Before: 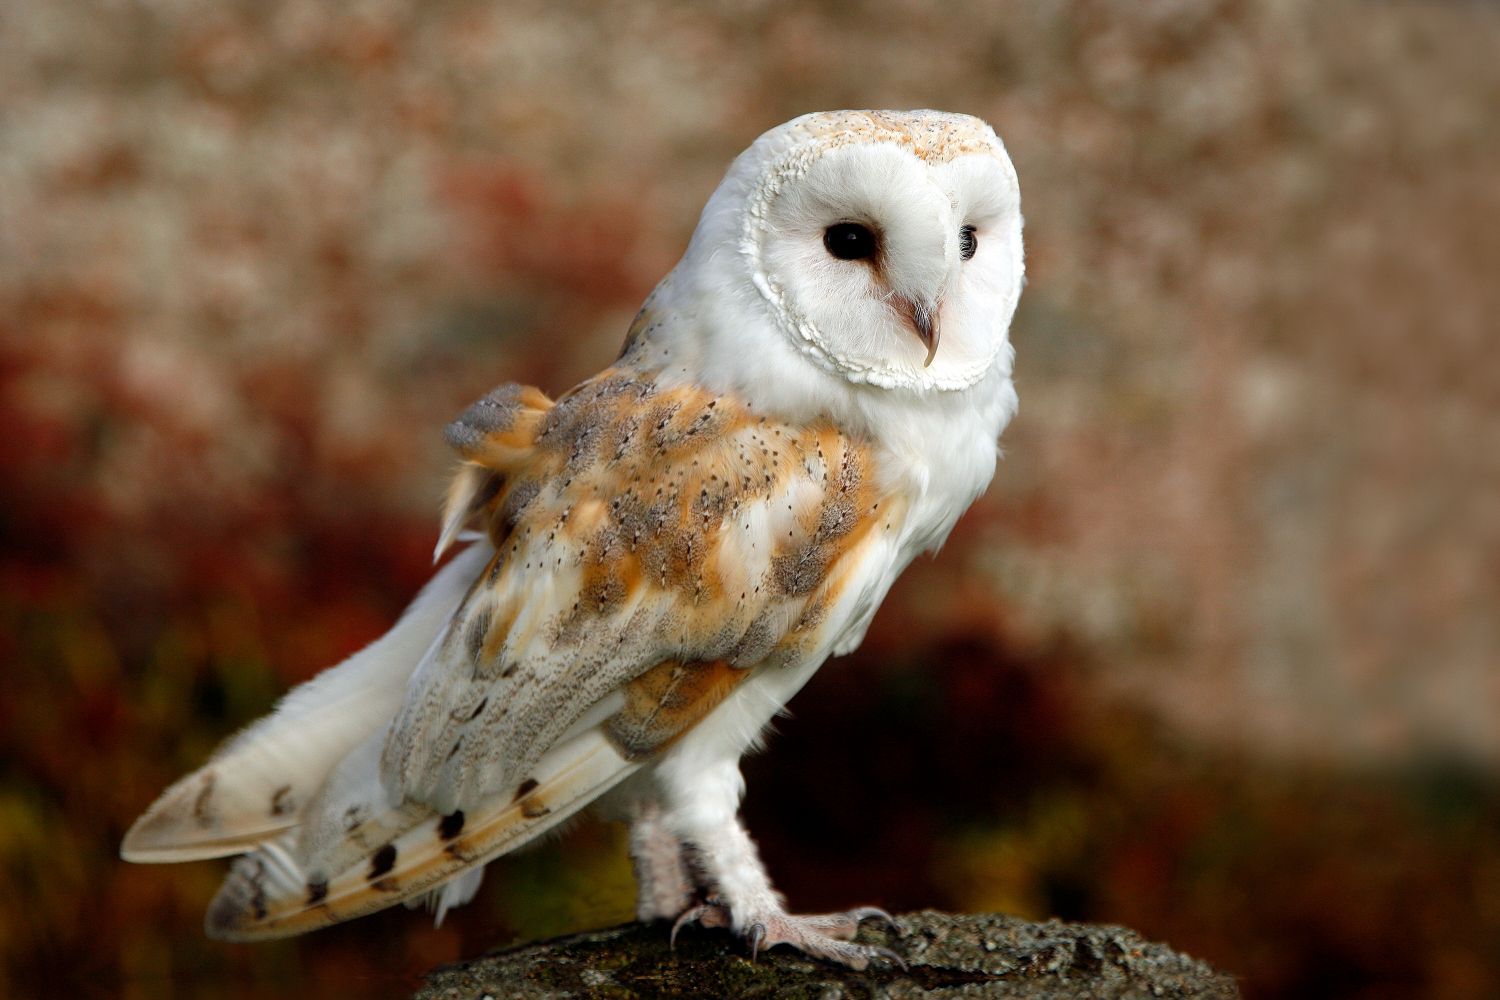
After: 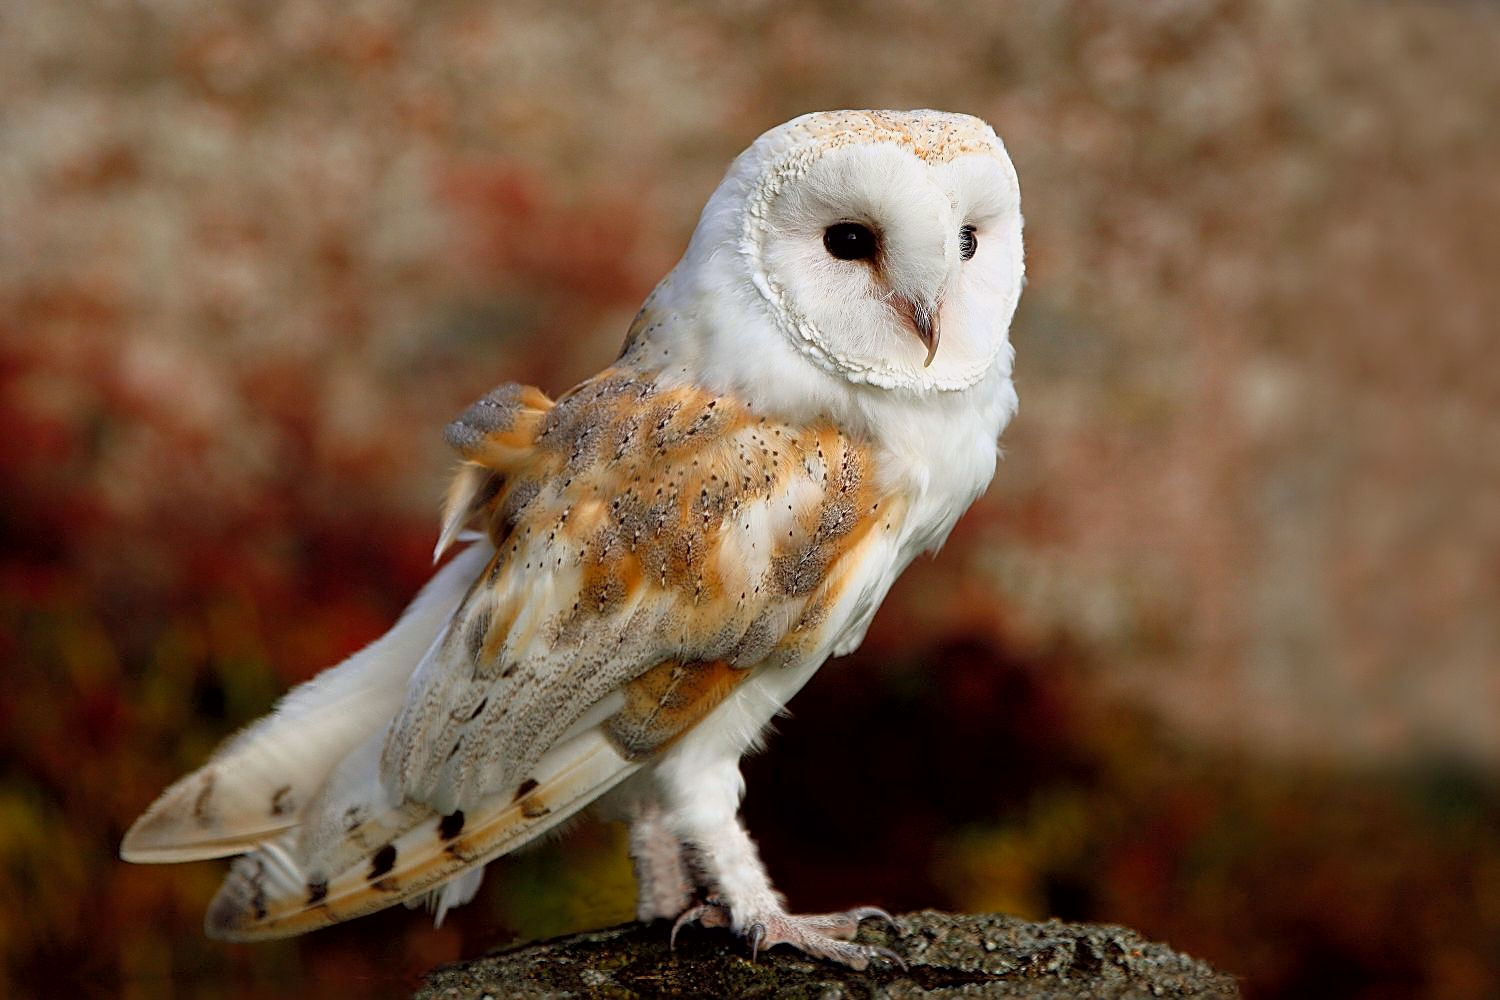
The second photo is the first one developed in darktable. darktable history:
sharpen: amount 0.587
exposure: exposure -0.068 EV, compensate exposure bias true, compensate highlight preservation false
tone curve: curves: ch0 [(0.013, 0) (0.061, 0.068) (0.239, 0.256) (0.502, 0.505) (0.683, 0.676) (0.761, 0.773) (0.858, 0.858) (0.987, 0.945)]; ch1 [(0, 0) (0.172, 0.123) (0.304, 0.288) (0.414, 0.44) (0.472, 0.473) (0.502, 0.508) (0.521, 0.528) (0.583, 0.595) (0.654, 0.673) (0.728, 0.761) (1, 1)]; ch2 [(0, 0) (0.411, 0.424) (0.485, 0.476) (0.502, 0.502) (0.553, 0.557) (0.57, 0.576) (1, 1)], color space Lab, independent channels, preserve colors none
